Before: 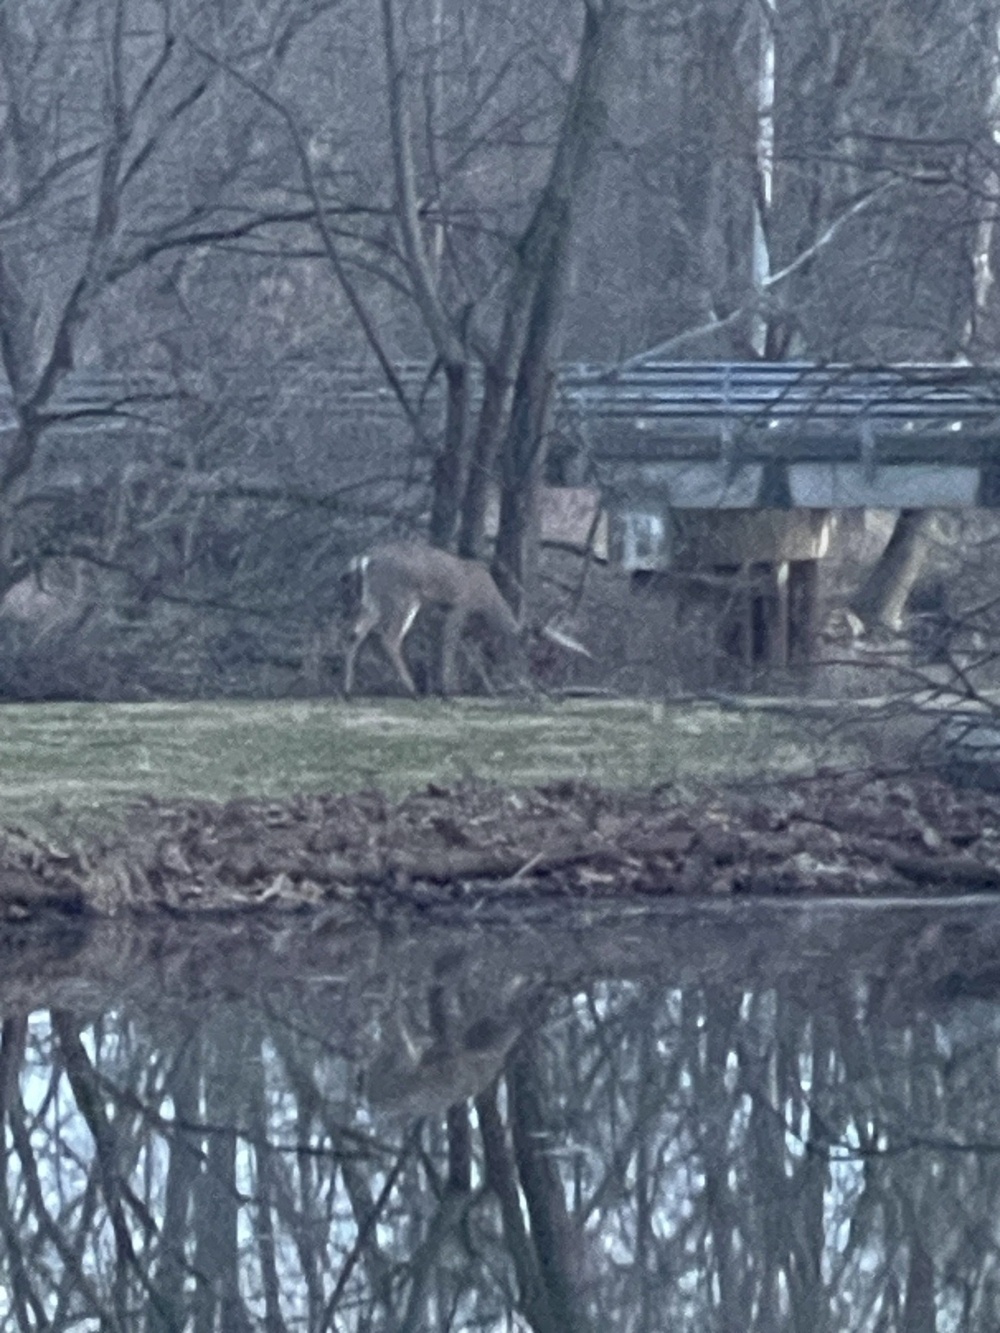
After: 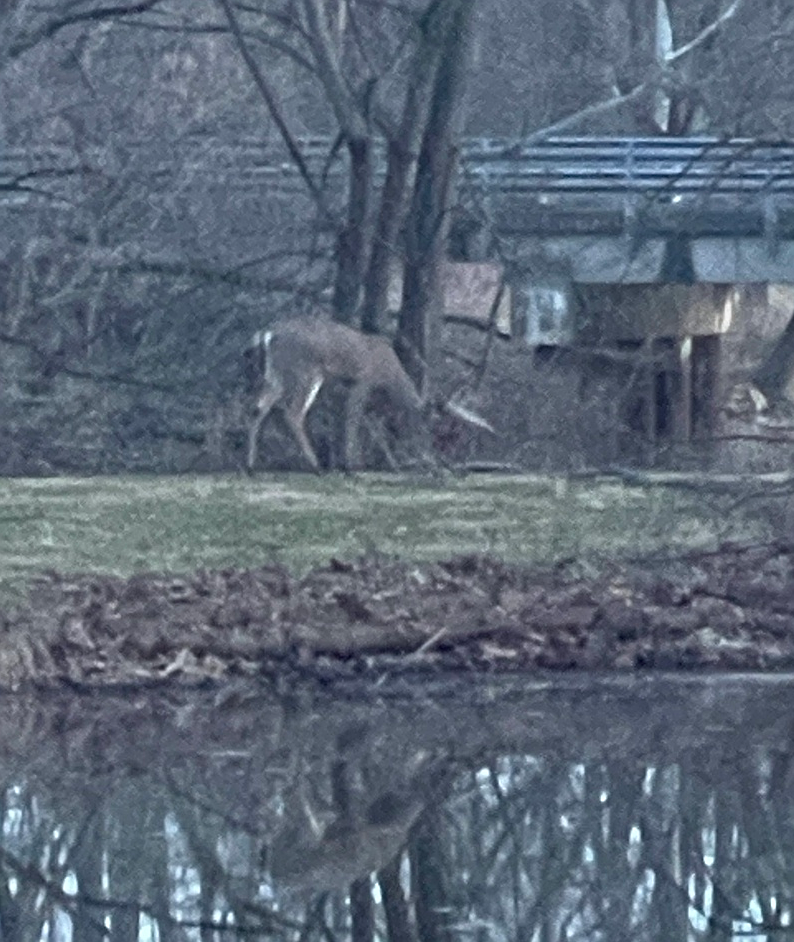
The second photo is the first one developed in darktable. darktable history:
sharpen: on, module defaults
crop: left 9.712%, top 16.928%, right 10.845%, bottom 12.332%
